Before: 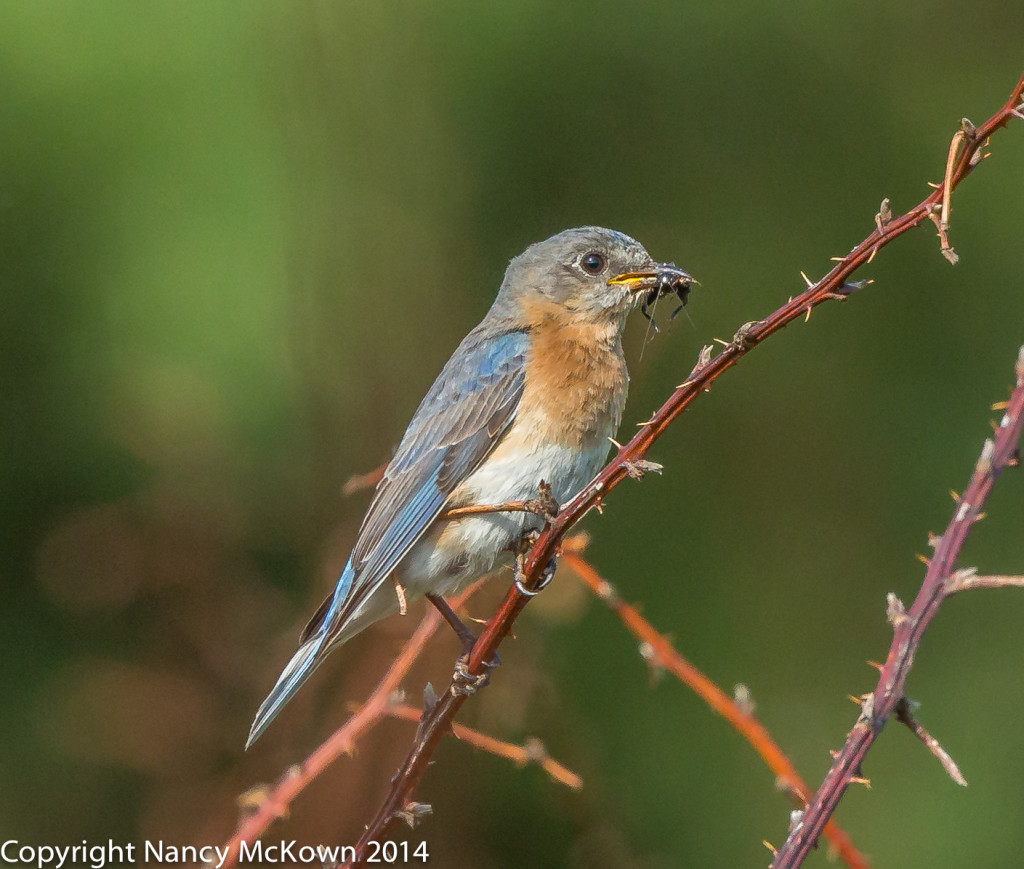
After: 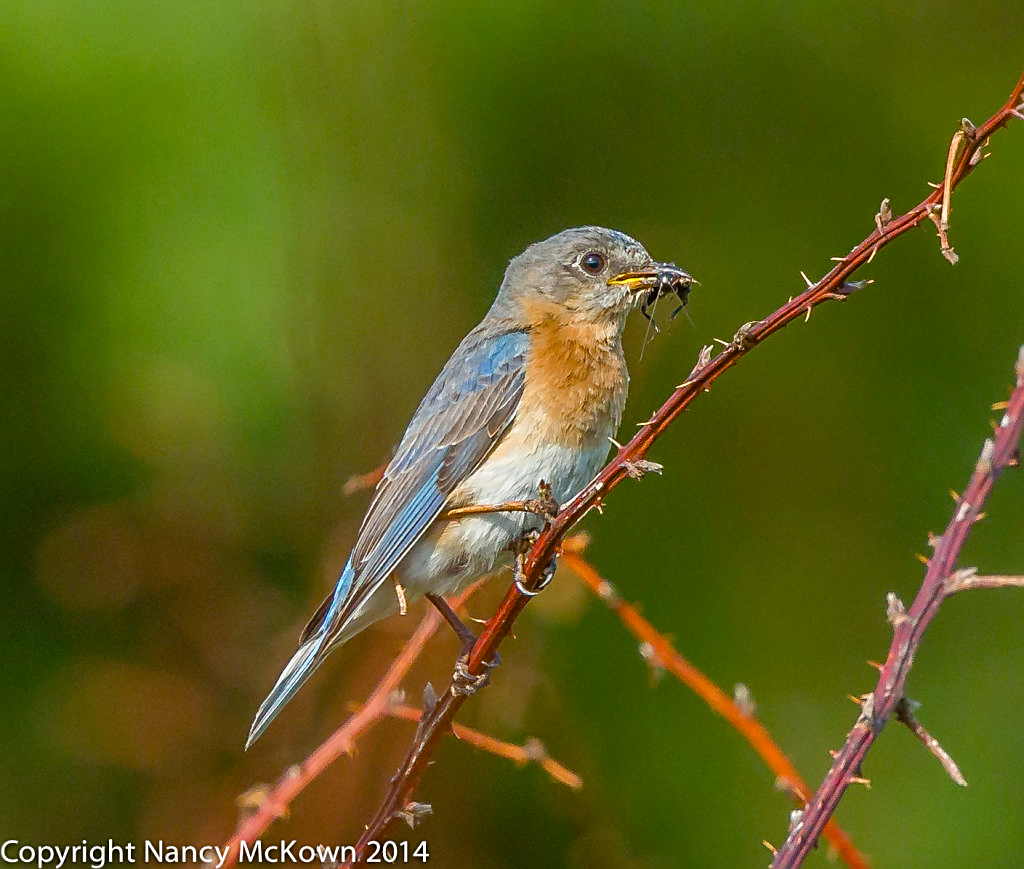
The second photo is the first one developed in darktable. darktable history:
sharpen: on, module defaults
color balance rgb: perceptual saturation grading › global saturation 35%, perceptual saturation grading › highlights -30%, perceptual saturation grading › shadows 35%, perceptual brilliance grading › global brilliance 3%, perceptual brilliance grading › highlights -3%, perceptual brilliance grading › shadows 3%
